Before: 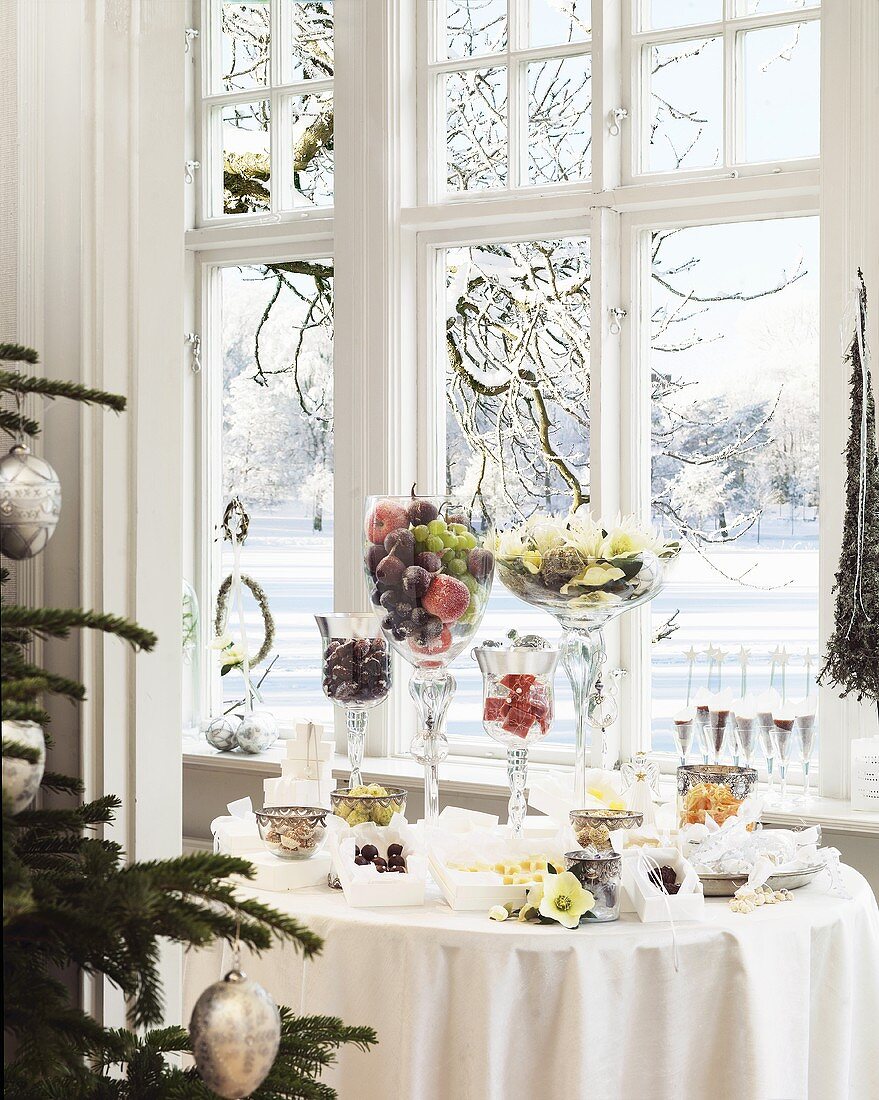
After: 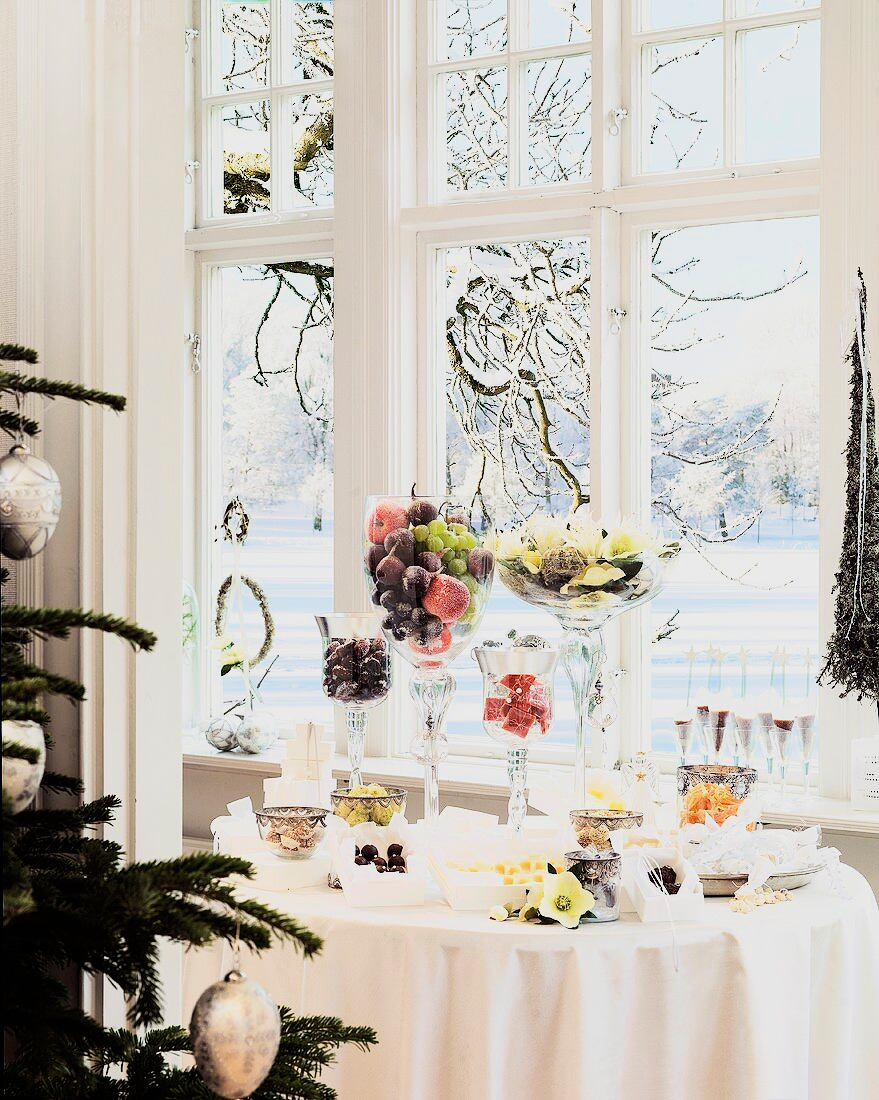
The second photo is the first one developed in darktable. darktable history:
tone equalizer: -8 EV -0.75 EV, -7 EV -0.7 EV, -6 EV -0.6 EV, -5 EV -0.4 EV, -3 EV 0.4 EV, -2 EV 0.6 EV, -1 EV 0.7 EV, +0 EV 0.75 EV, edges refinement/feathering 500, mask exposure compensation -1.57 EV, preserve details no
filmic rgb: black relative exposure -7.65 EV, white relative exposure 4.56 EV, hardness 3.61, color science v6 (2022)
